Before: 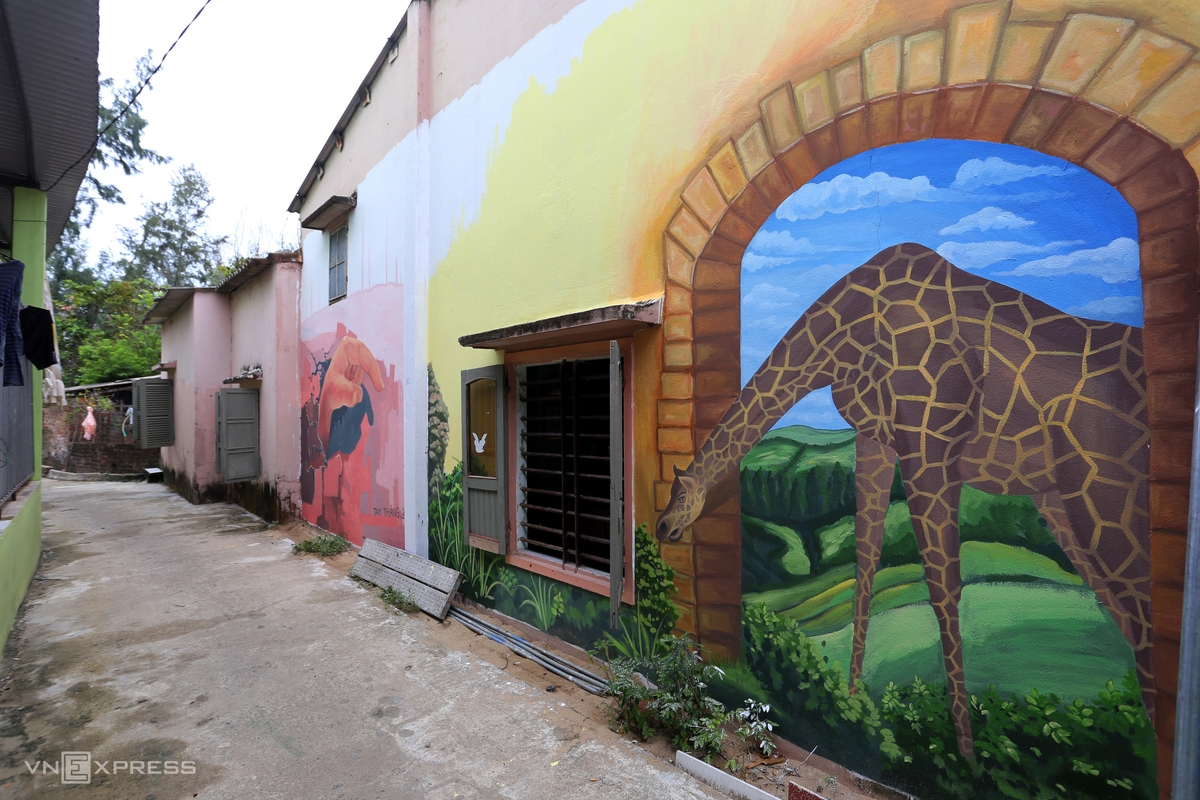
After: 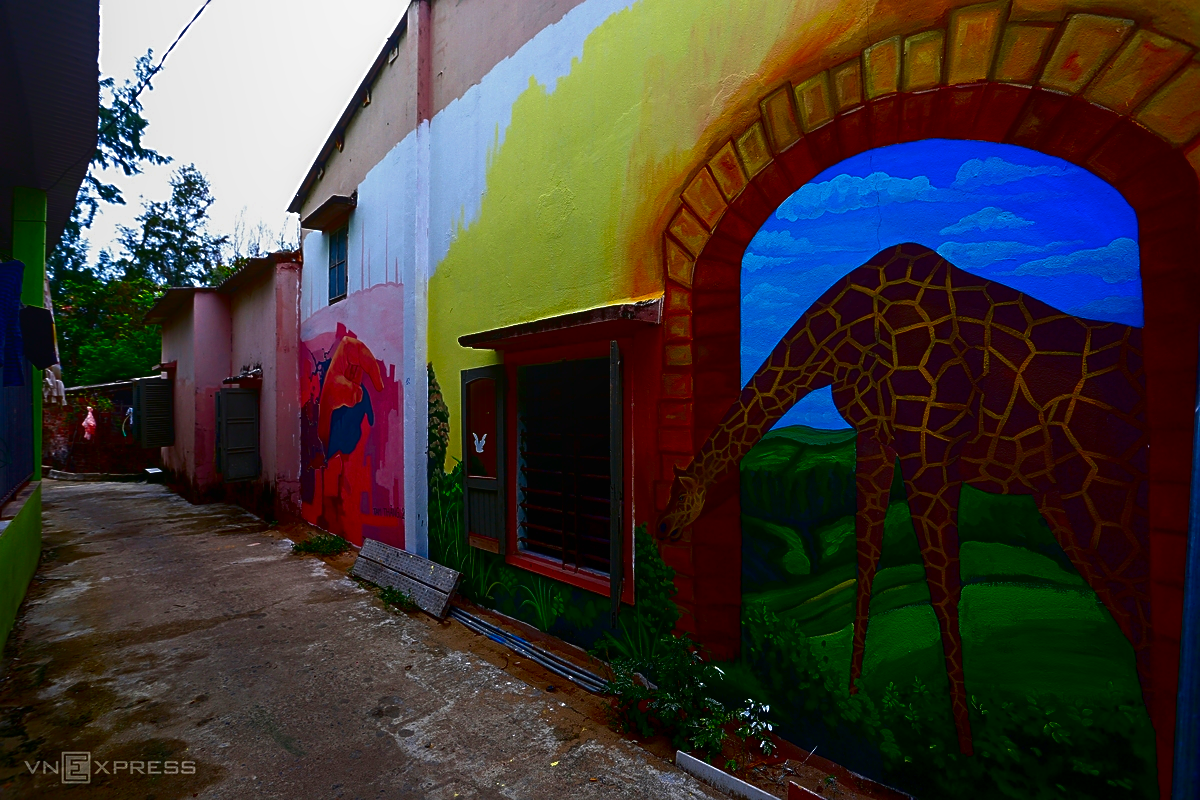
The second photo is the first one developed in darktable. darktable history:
contrast brightness saturation: brightness -0.997, saturation 0.998
local contrast: detail 109%
sharpen: on, module defaults
vignetting: fall-off start 116.34%, fall-off radius 58.27%
